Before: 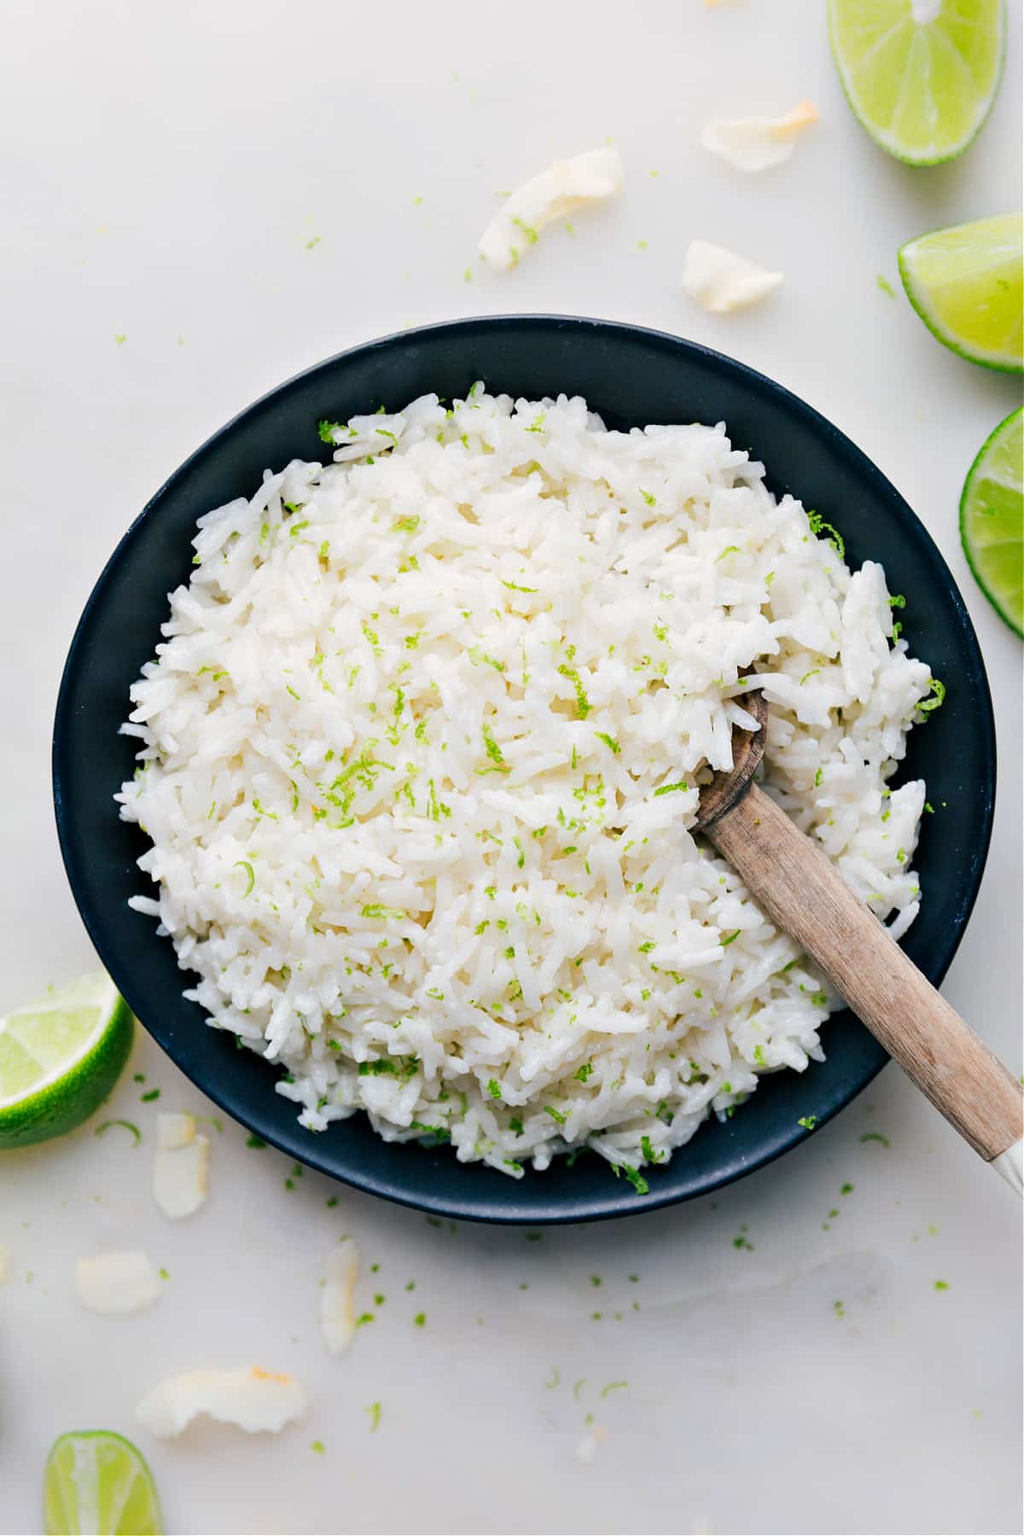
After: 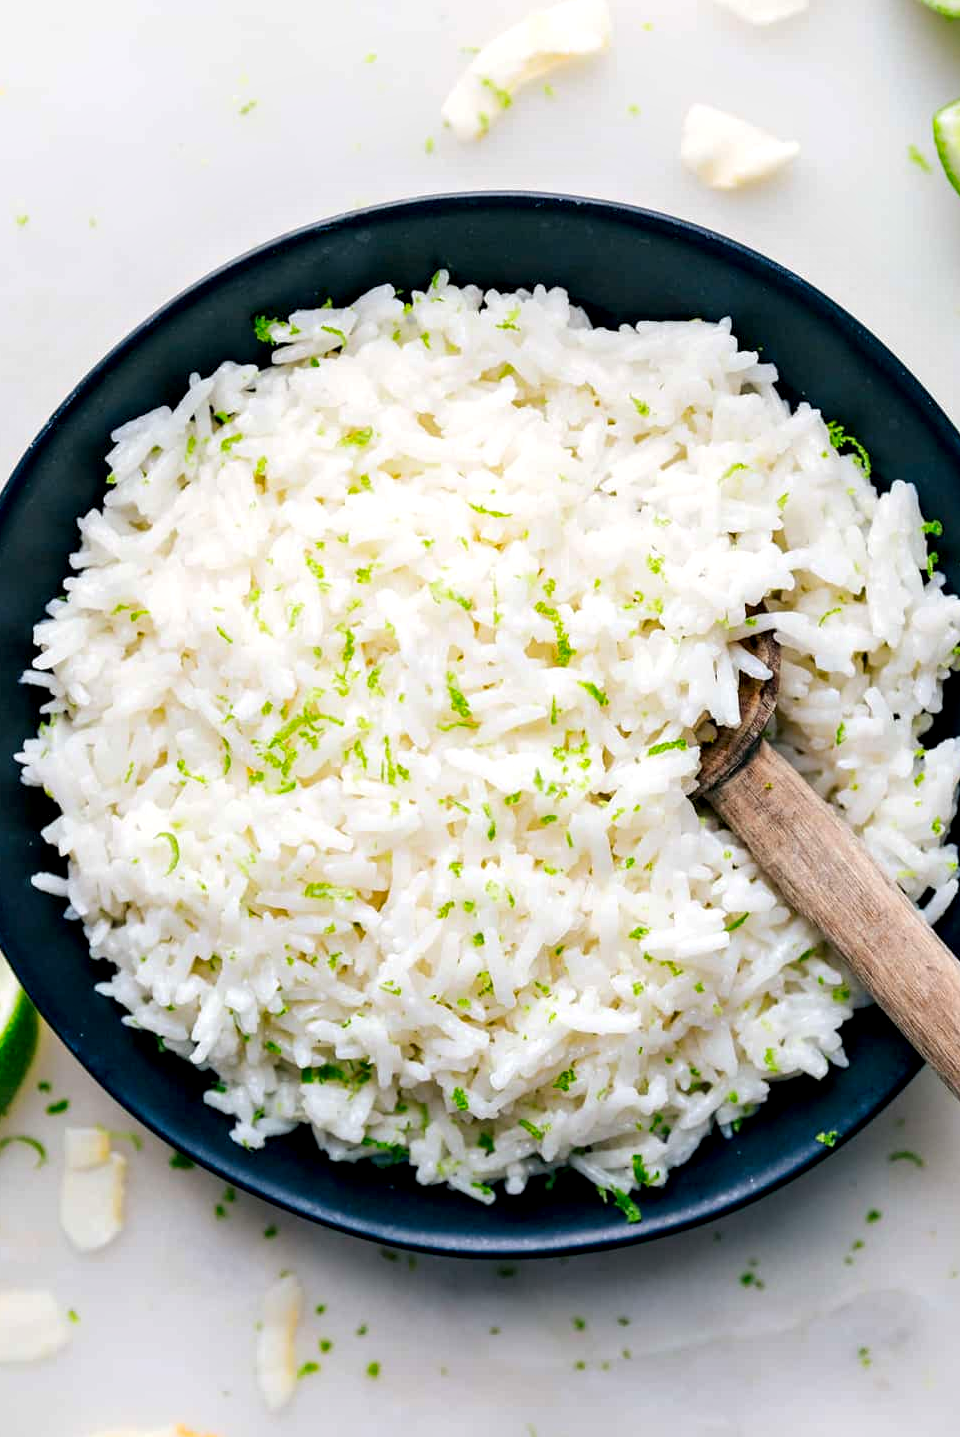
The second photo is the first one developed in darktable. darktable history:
crop and rotate: left 9.962%, top 9.852%, right 9.976%, bottom 10.312%
exposure: exposure 0.243 EV, compensate highlight preservation false
local contrast: highlights 30%, shadows 78%, midtone range 0.748
contrast brightness saturation: saturation 0.178
